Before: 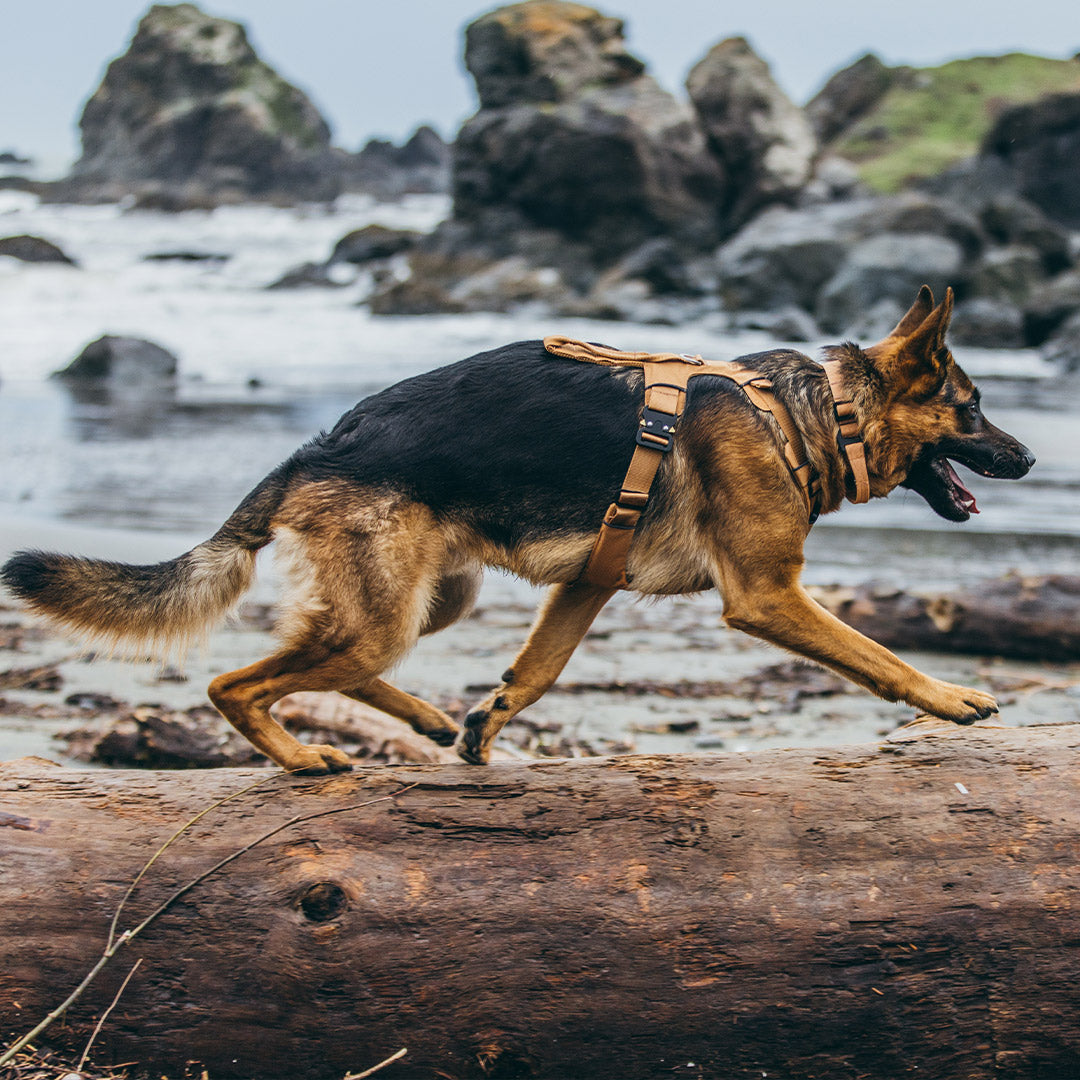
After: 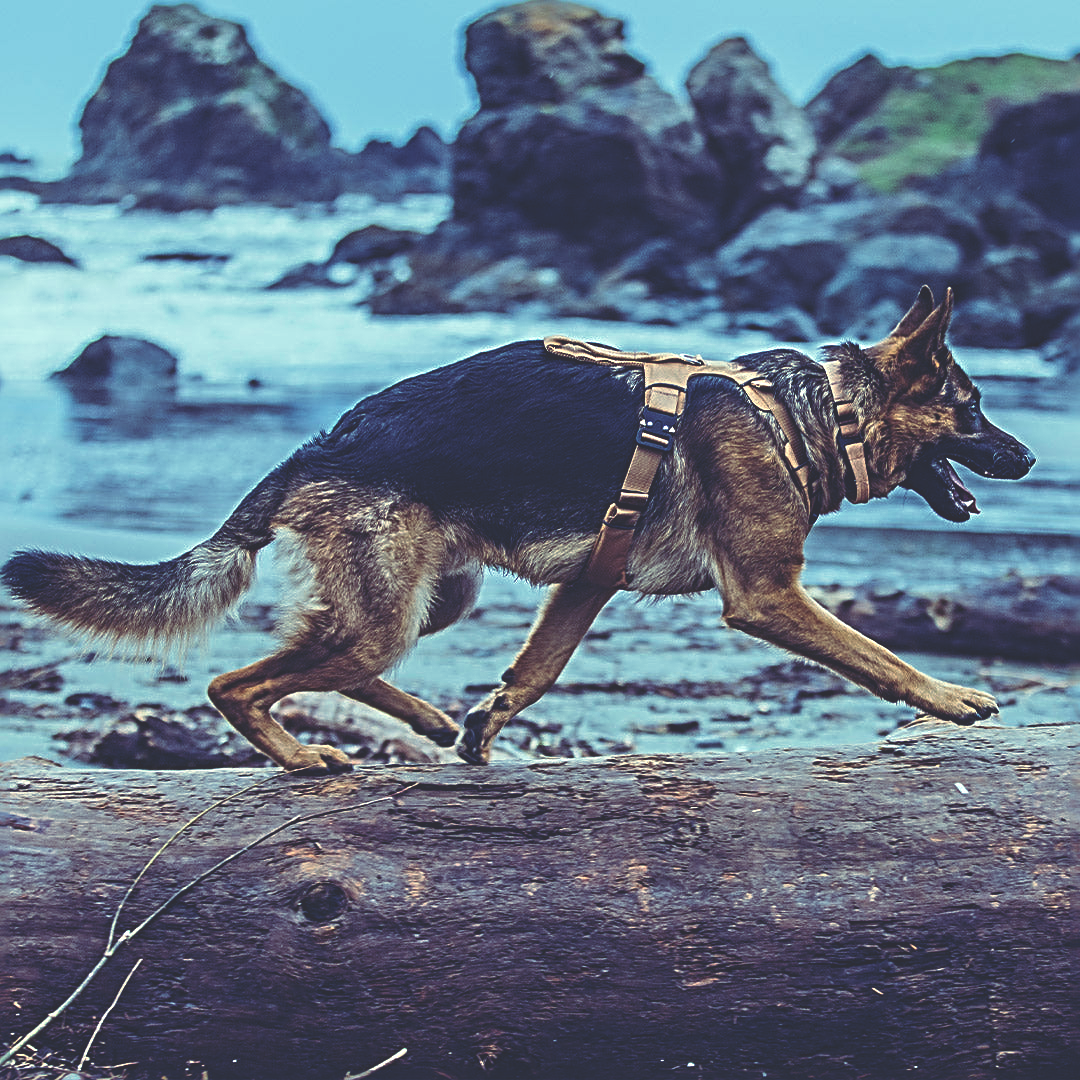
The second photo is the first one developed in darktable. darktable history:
white balance: red 1, blue 1
rgb curve: curves: ch0 [(0, 0.186) (0.314, 0.284) (0.576, 0.466) (0.805, 0.691) (0.936, 0.886)]; ch1 [(0, 0.186) (0.314, 0.284) (0.581, 0.534) (0.771, 0.746) (0.936, 0.958)]; ch2 [(0, 0.216) (0.275, 0.39) (1, 1)], mode RGB, independent channels, compensate middle gray true, preserve colors none
sharpen: radius 3.69, amount 0.928
